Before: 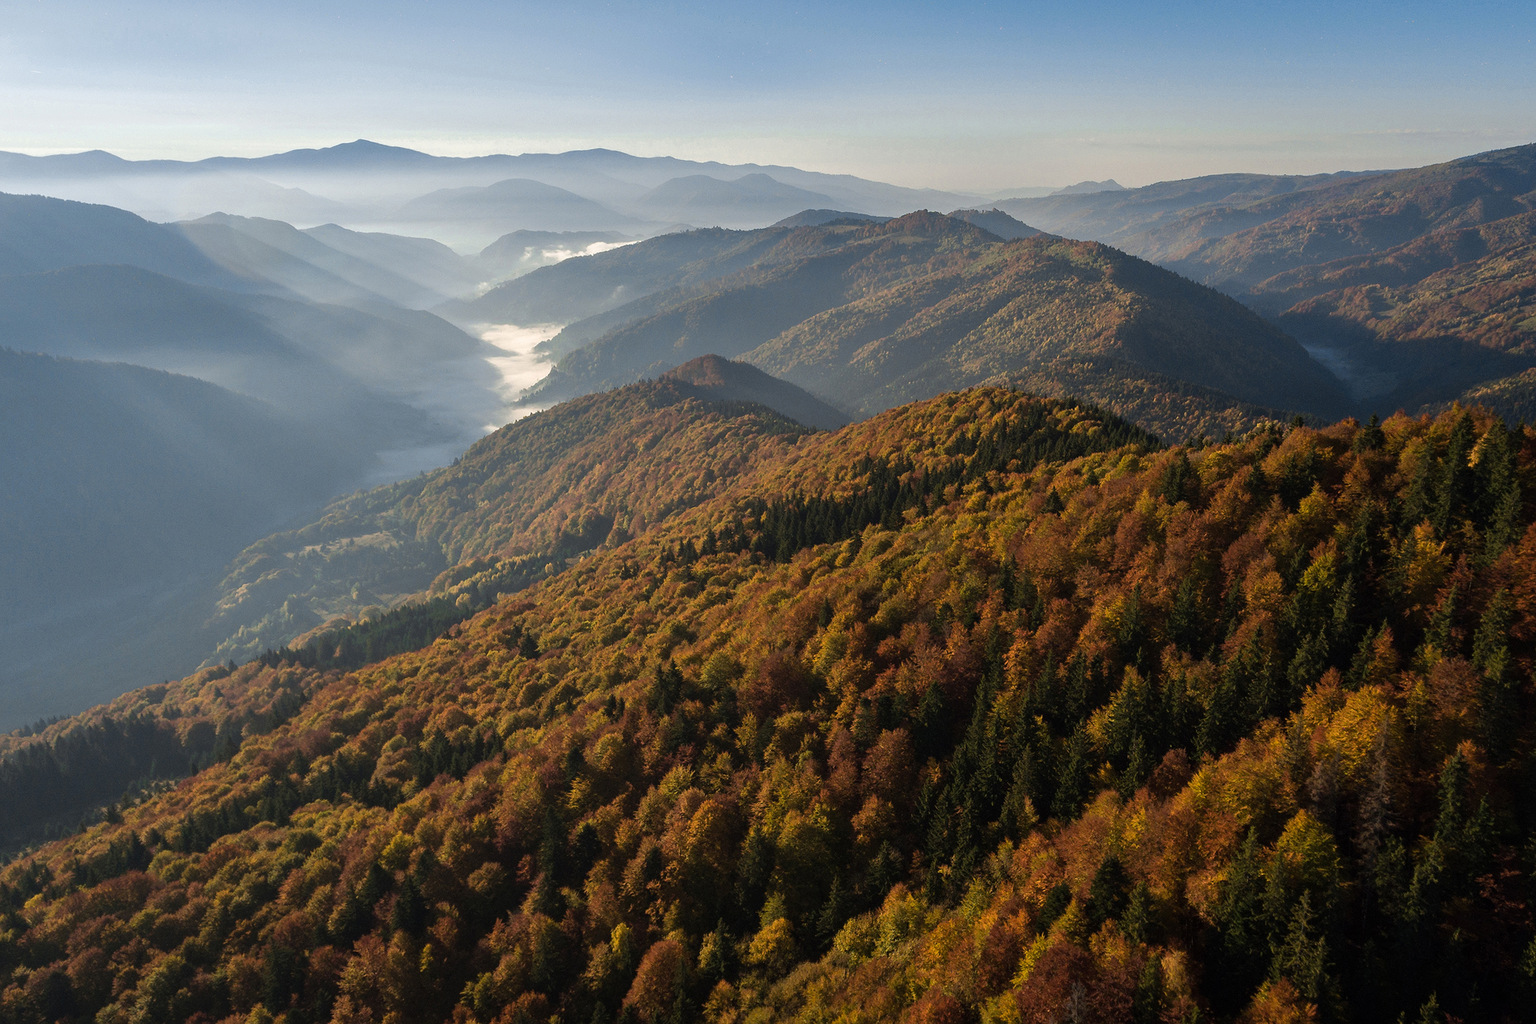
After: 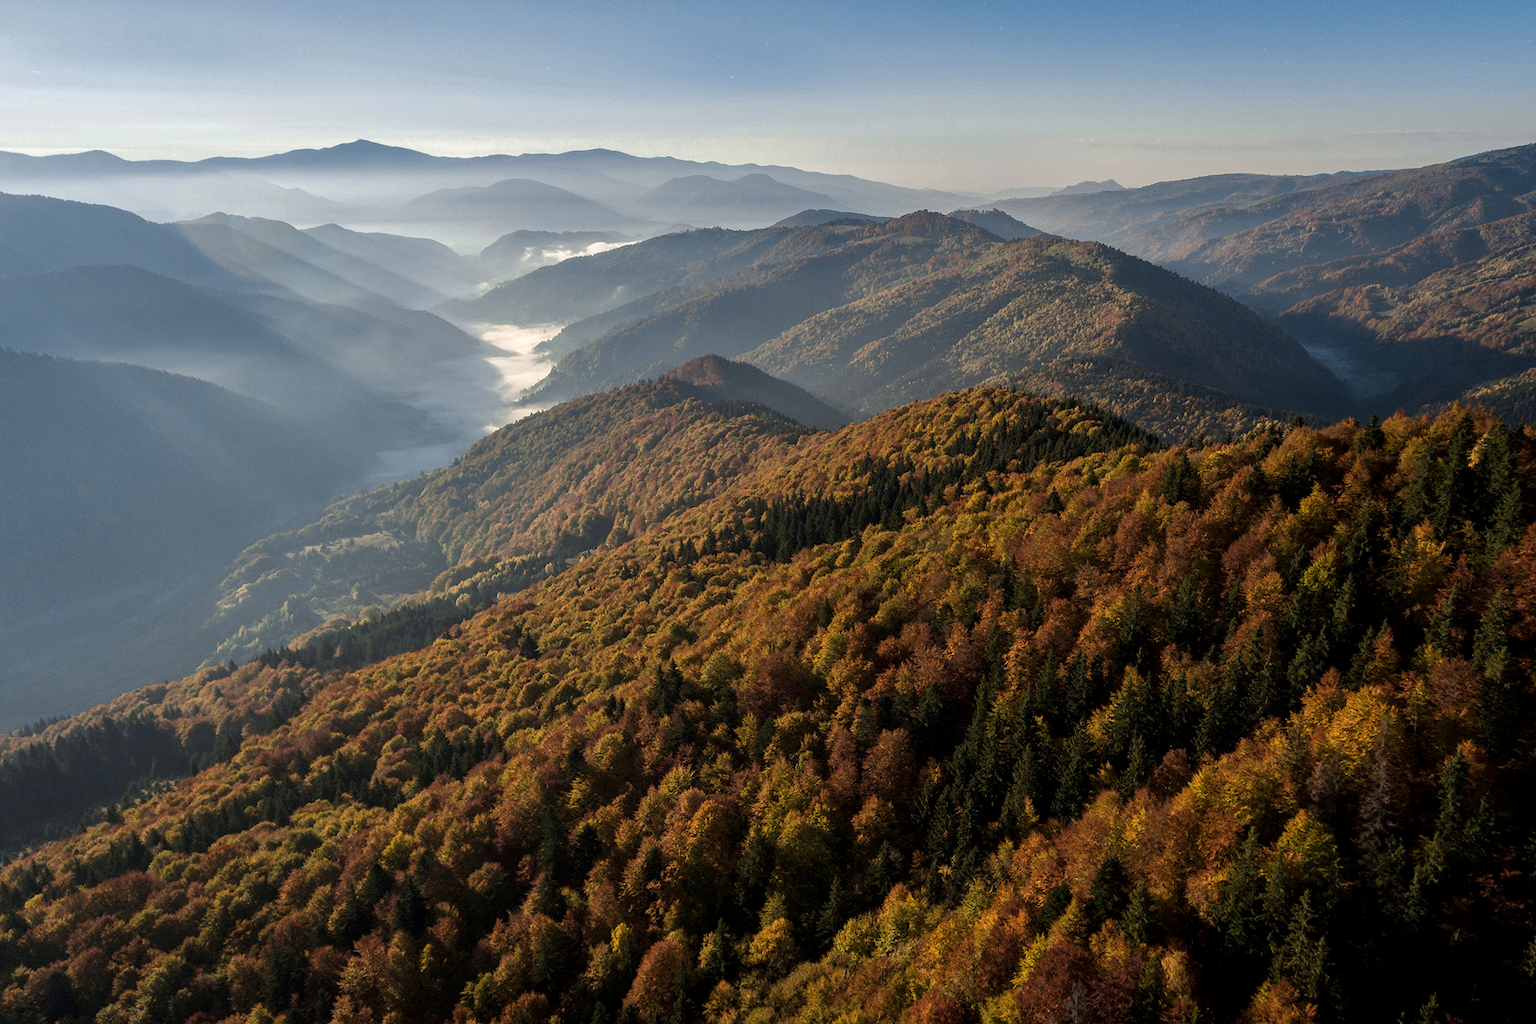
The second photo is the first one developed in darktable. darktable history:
shadows and highlights: shadows -20.23, white point adjustment -2.14, highlights -35.08
local contrast: on, module defaults
